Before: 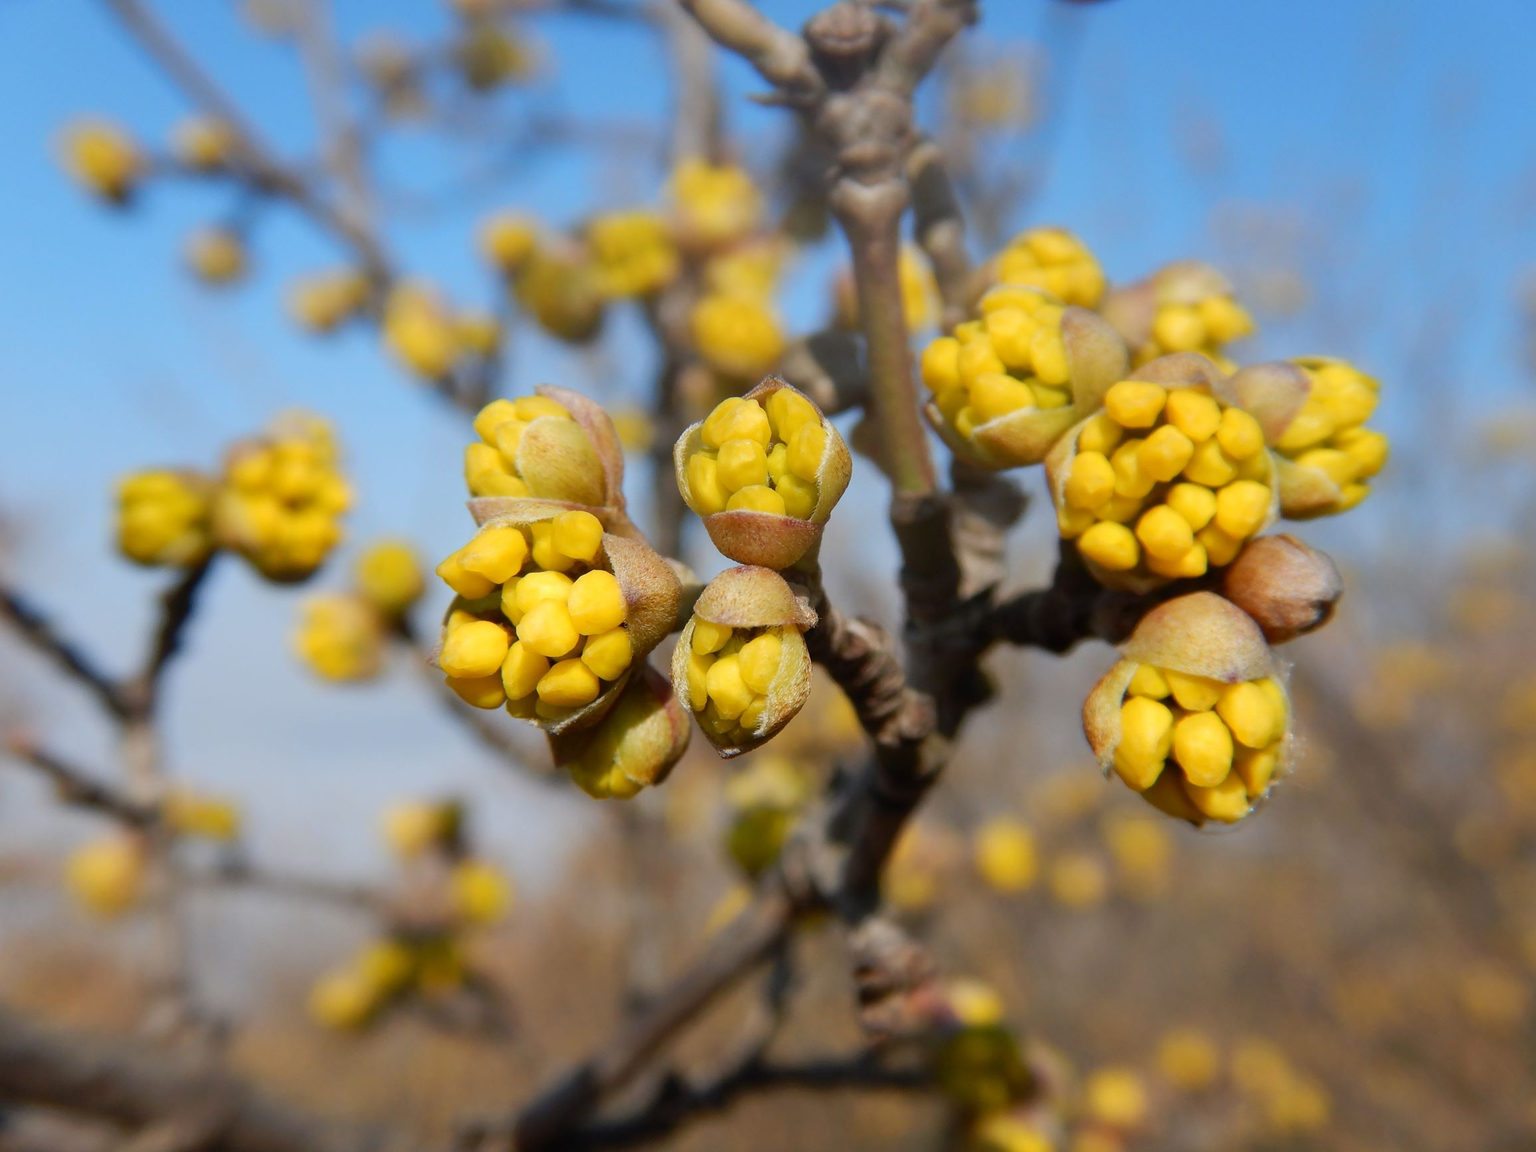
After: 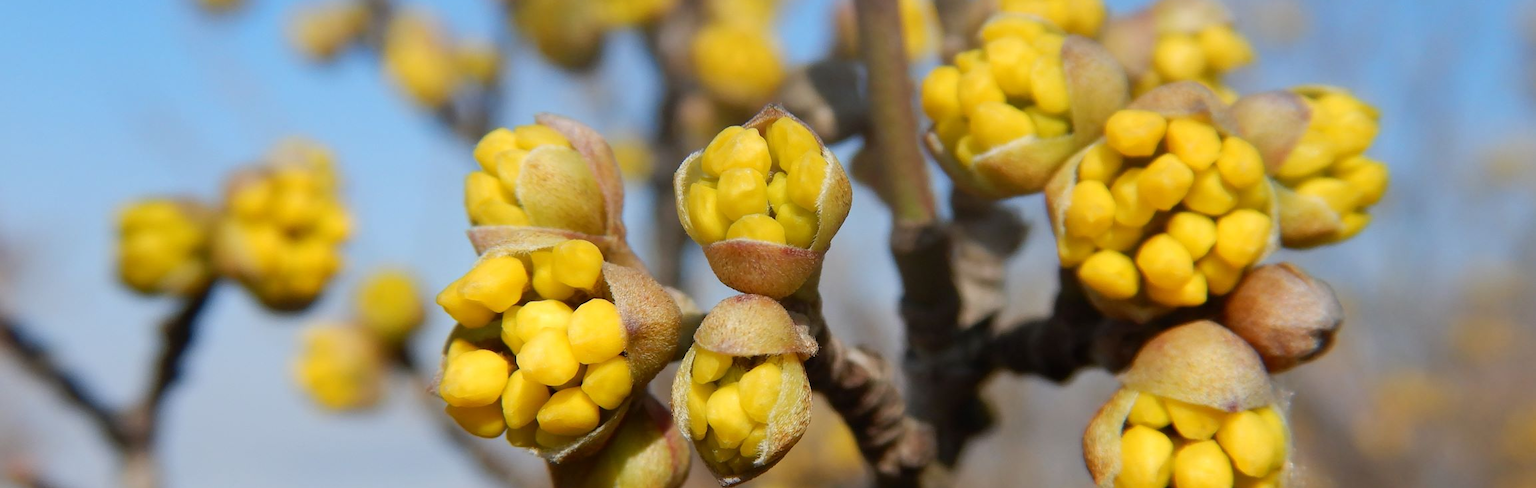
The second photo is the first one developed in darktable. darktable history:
crop and rotate: top 23.609%, bottom 33.998%
